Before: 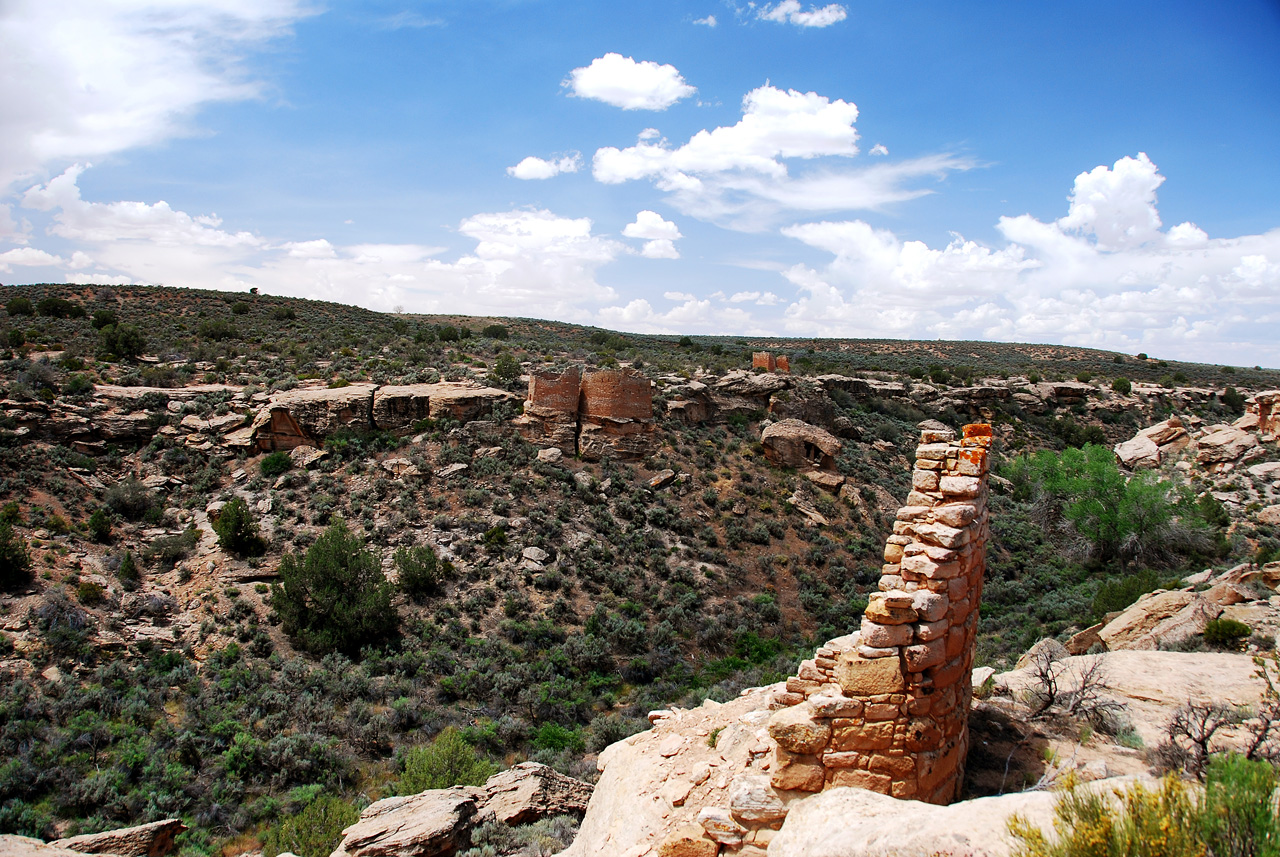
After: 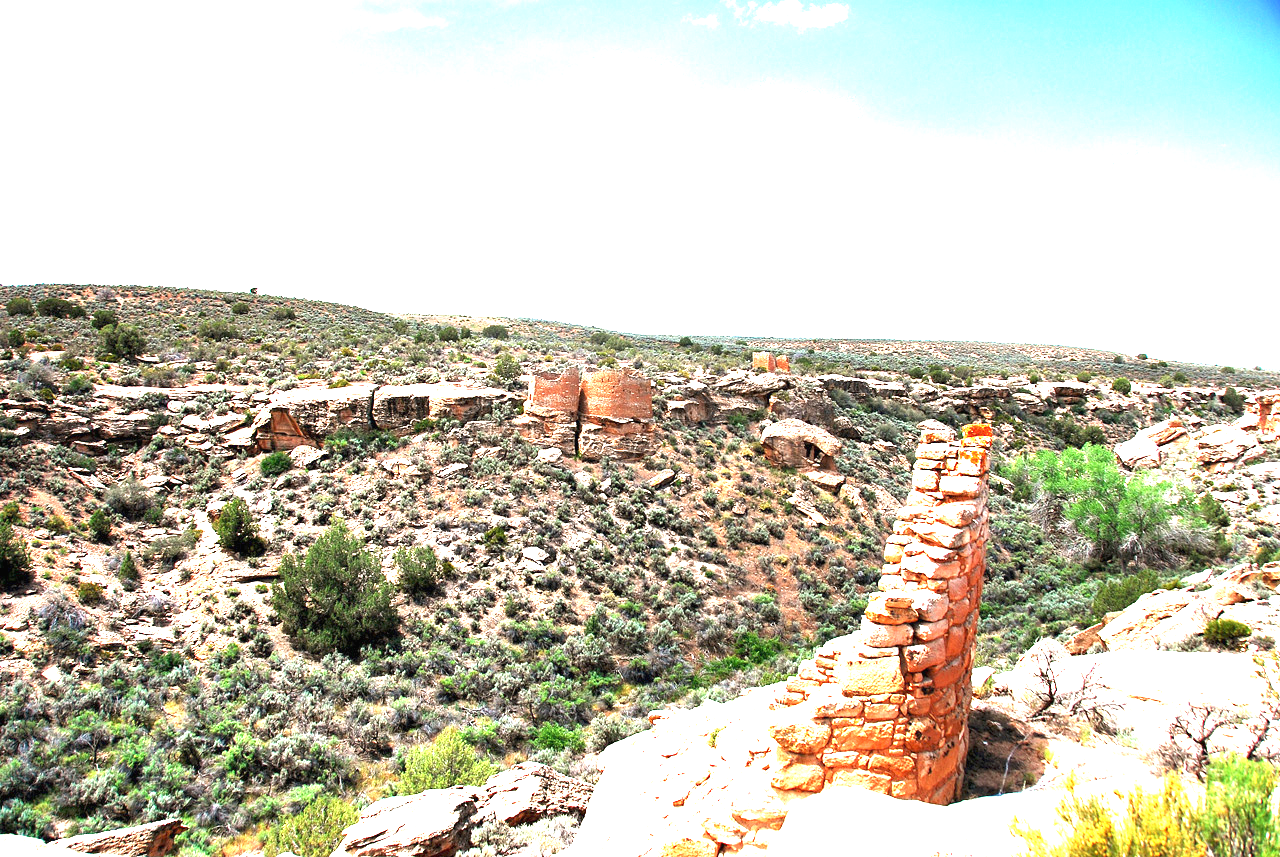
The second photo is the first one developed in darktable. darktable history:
color correction: highlights b* 0.027, saturation 0.983
exposure: black level correction 0, exposure 1.995 EV, compensate exposure bias true, compensate highlight preservation false
